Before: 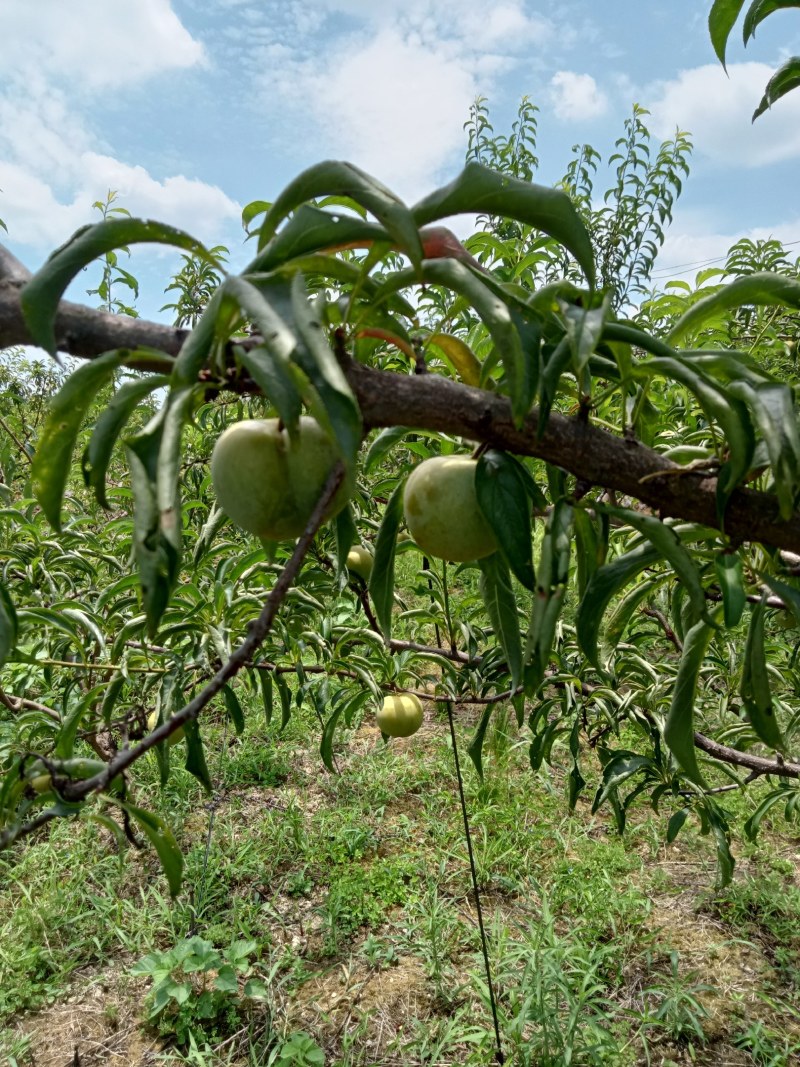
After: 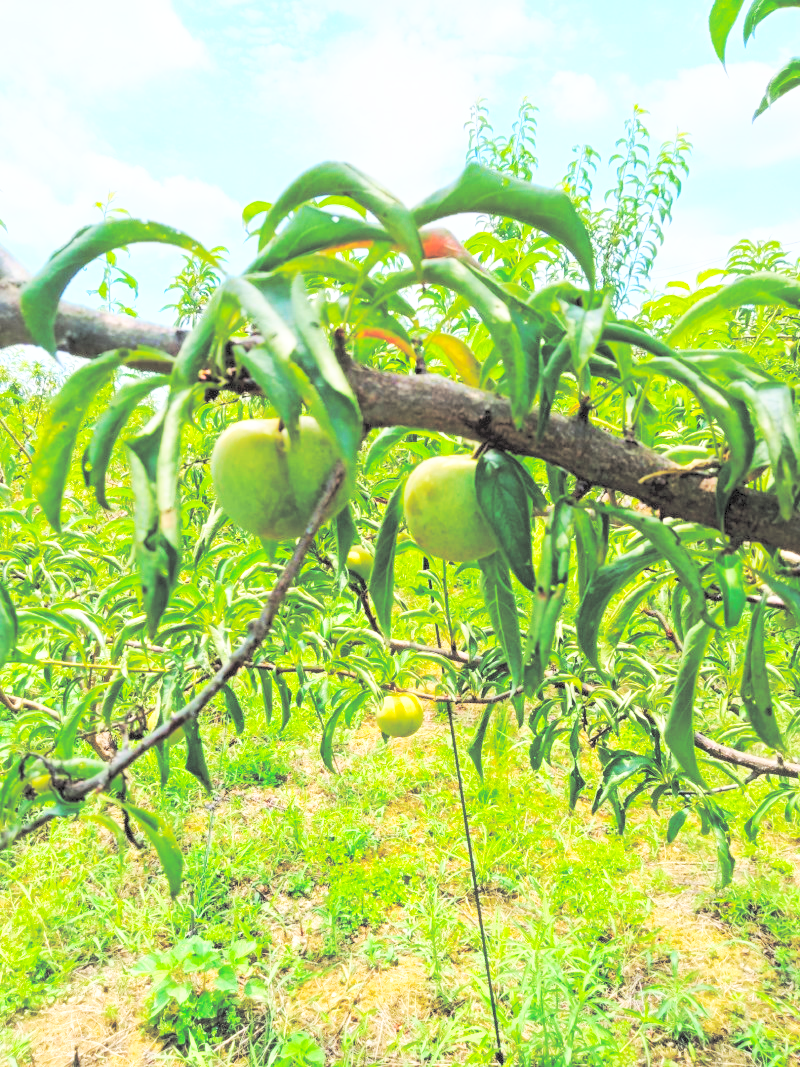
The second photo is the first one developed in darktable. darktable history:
base curve: curves: ch0 [(0, 0) (0.028, 0.03) (0.105, 0.232) (0.387, 0.748) (0.754, 0.968) (1, 1)], preserve colors none
contrast brightness saturation: brightness 0.987
color balance rgb: shadows lift › chroma 2.064%, shadows lift › hue 216.52°, shadows fall-off 101.01%, perceptual saturation grading › global saturation 40.326%, mask middle-gray fulcrum 22.907%, global vibrance 20%
